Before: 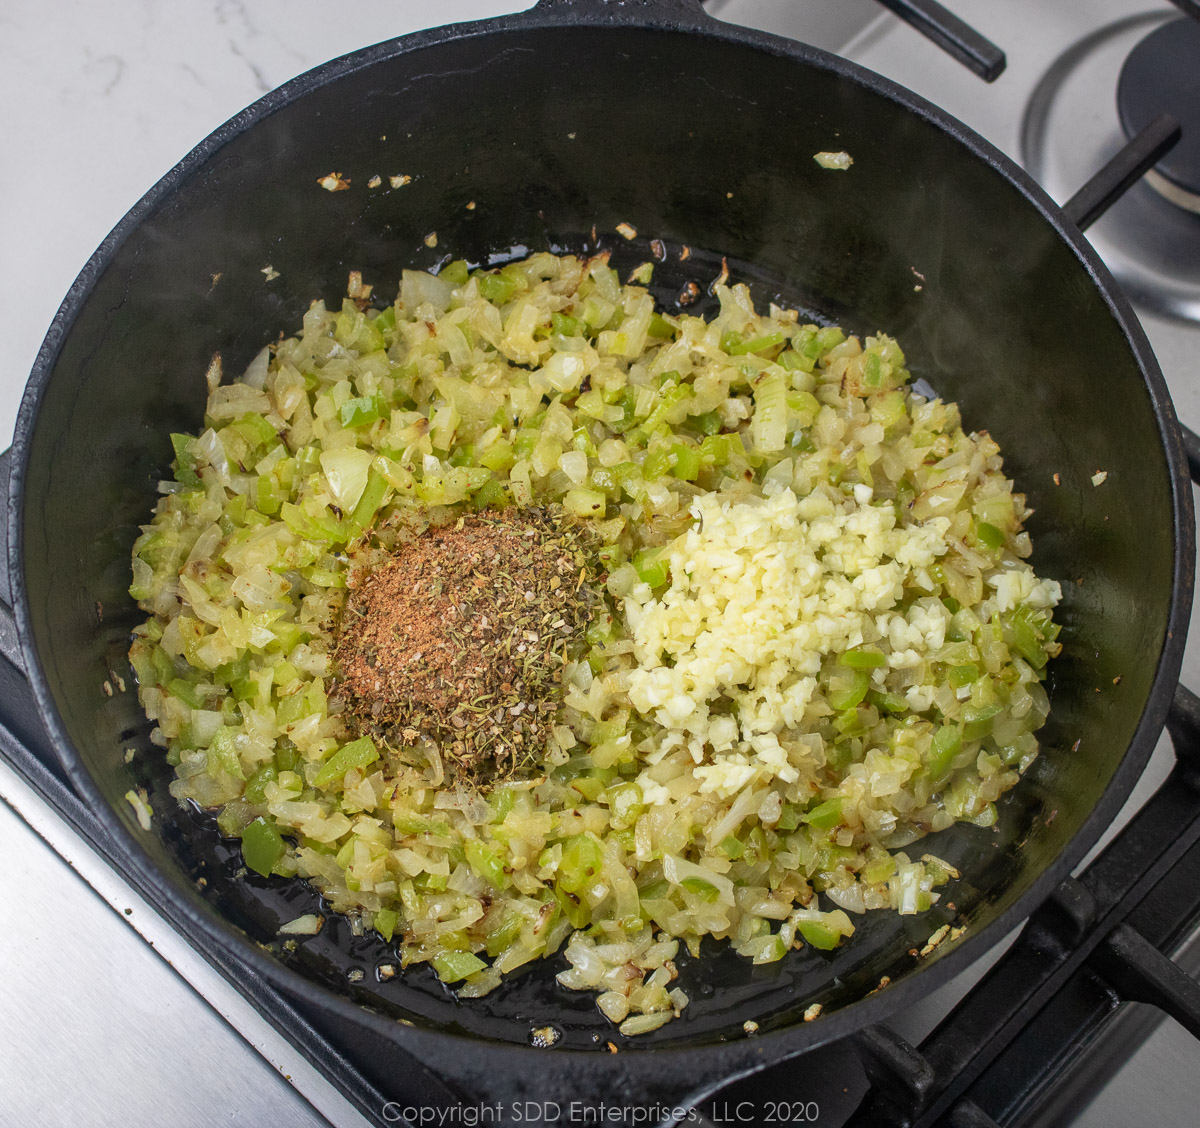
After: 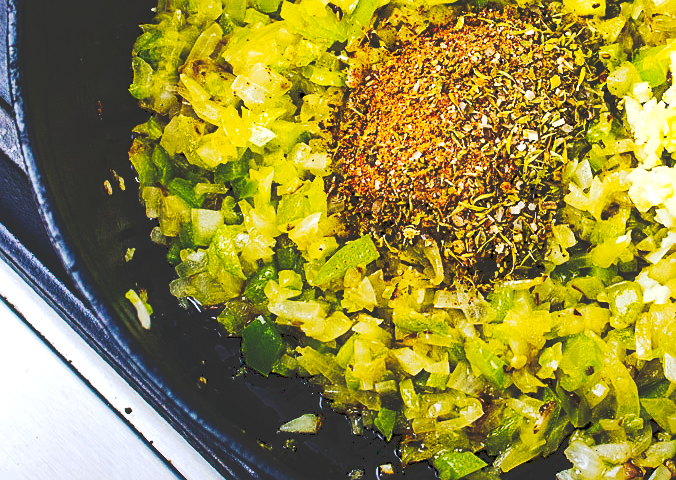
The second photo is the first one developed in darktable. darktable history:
graduated density: rotation -180°, offset 27.42
crop: top 44.483%, right 43.593%, bottom 12.892%
local contrast: highlights 100%, shadows 100%, detail 120%, midtone range 0.2
sharpen: on, module defaults
color balance rgb: linear chroma grading › global chroma 9%, perceptual saturation grading › global saturation 36%, perceptual saturation grading › shadows 35%, perceptual brilliance grading › global brilliance 15%, perceptual brilliance grading › shadows -35%, global vibrance 15%
tone curve: curves: ch0 [(0, 0) (0.003, 0.184) (0.011, 0.184) (0.025, 0.189) (0.044, 0.192) (0.069, 0.194) (0.1, 0.2) (0.136, 0.202) (0.177, 0.206) (0.224, 0.214) (0.277, 0.243) (0.335, 0.297) (0.399, 0.39) (0.468, 0.508) (0.543, 0.653) (0.623, 0.754) (0.709, 0.834) (0.801, 0.887) (0.898, 0.925) (1, 1)], preserve colors none
white balance: red 0.98, blue 1.034
